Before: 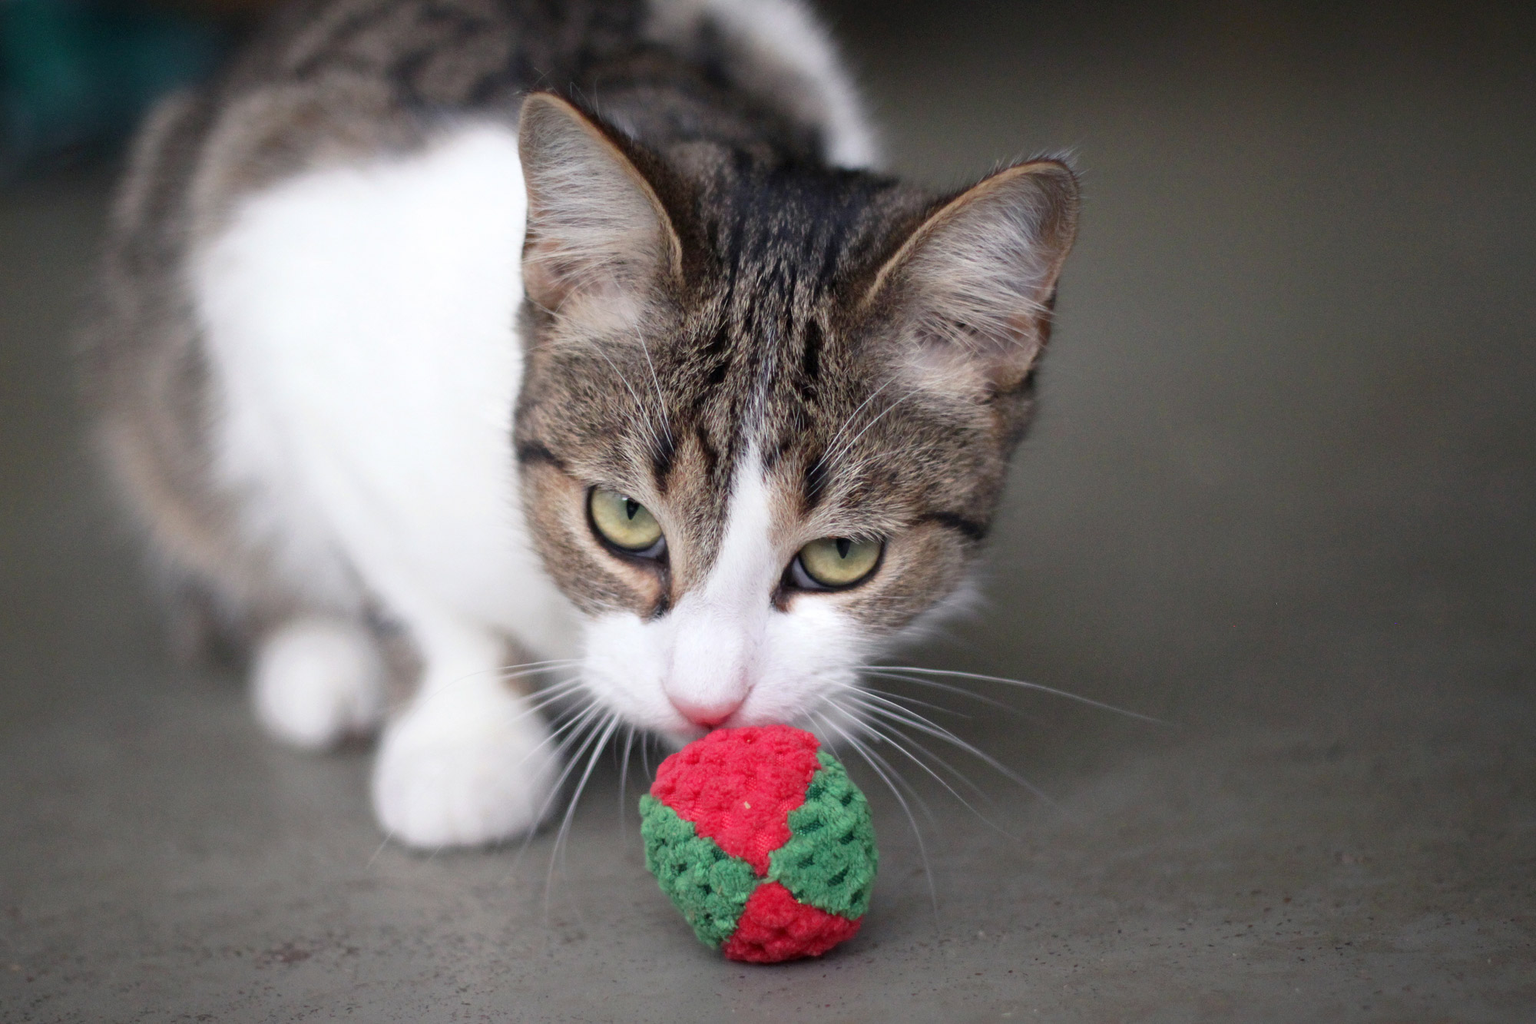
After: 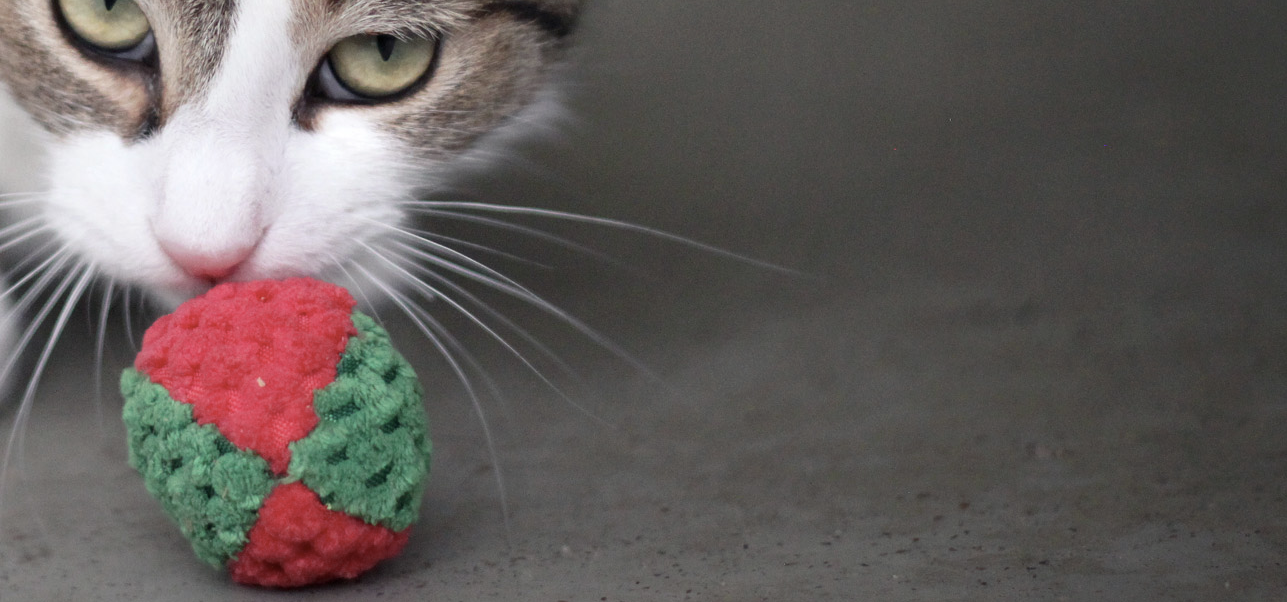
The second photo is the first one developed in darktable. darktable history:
crop and rotate: left 35.622%, top 50.019%, bottom 4.806%
contrast brightness saturation: contrast 0.061, brightness -0.009, saturation -0.231
